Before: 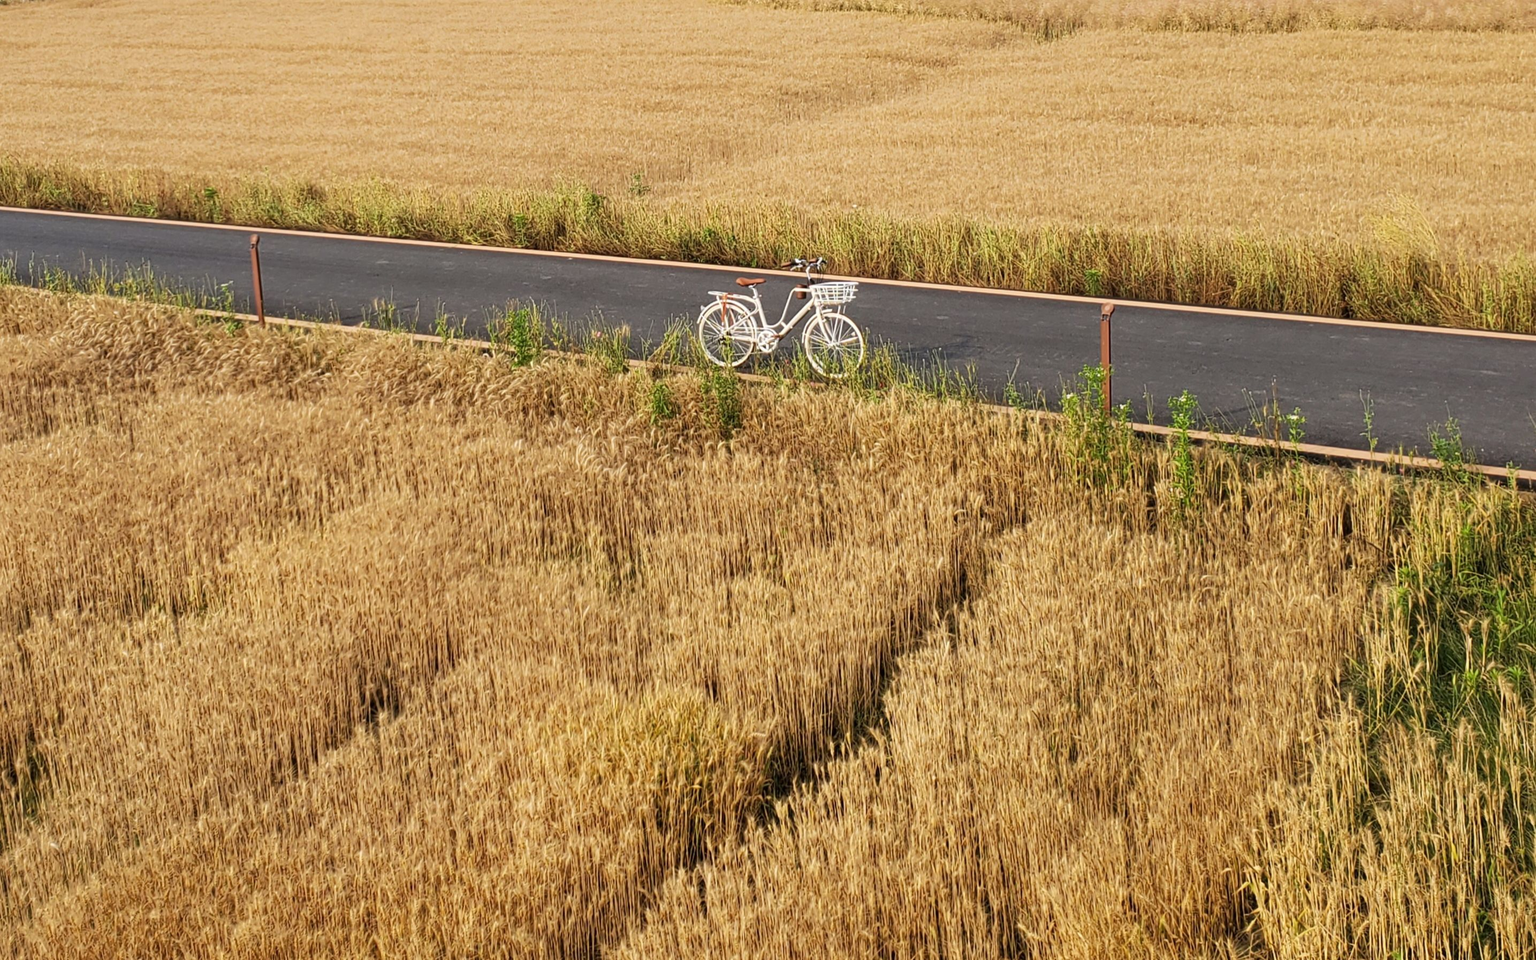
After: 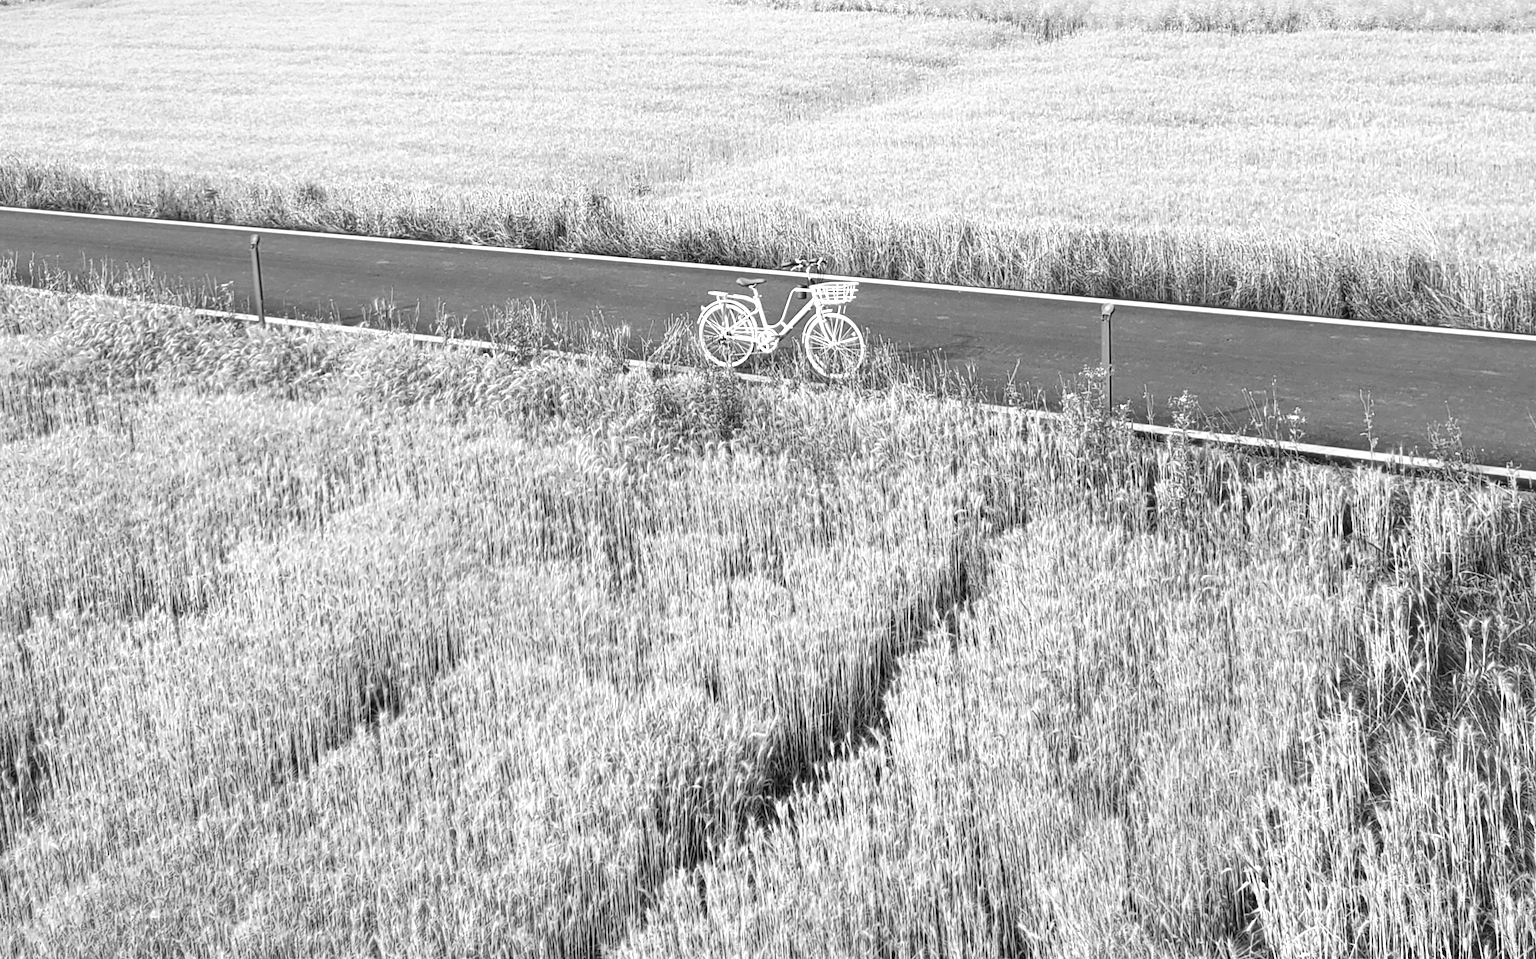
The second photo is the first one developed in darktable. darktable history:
color balance: lift [1.001, 1.007, 1, 0.993], gamma [1.023, 1.026, 1.01, 0.974], gain [0.964, 1.059, 1.073, 0.927]
exposure: black level correction 0, exposure 0.877 EV, compensate exposure bias true, compensate highlight preservation false
monochrome: a 32, b 64, size 2.3
